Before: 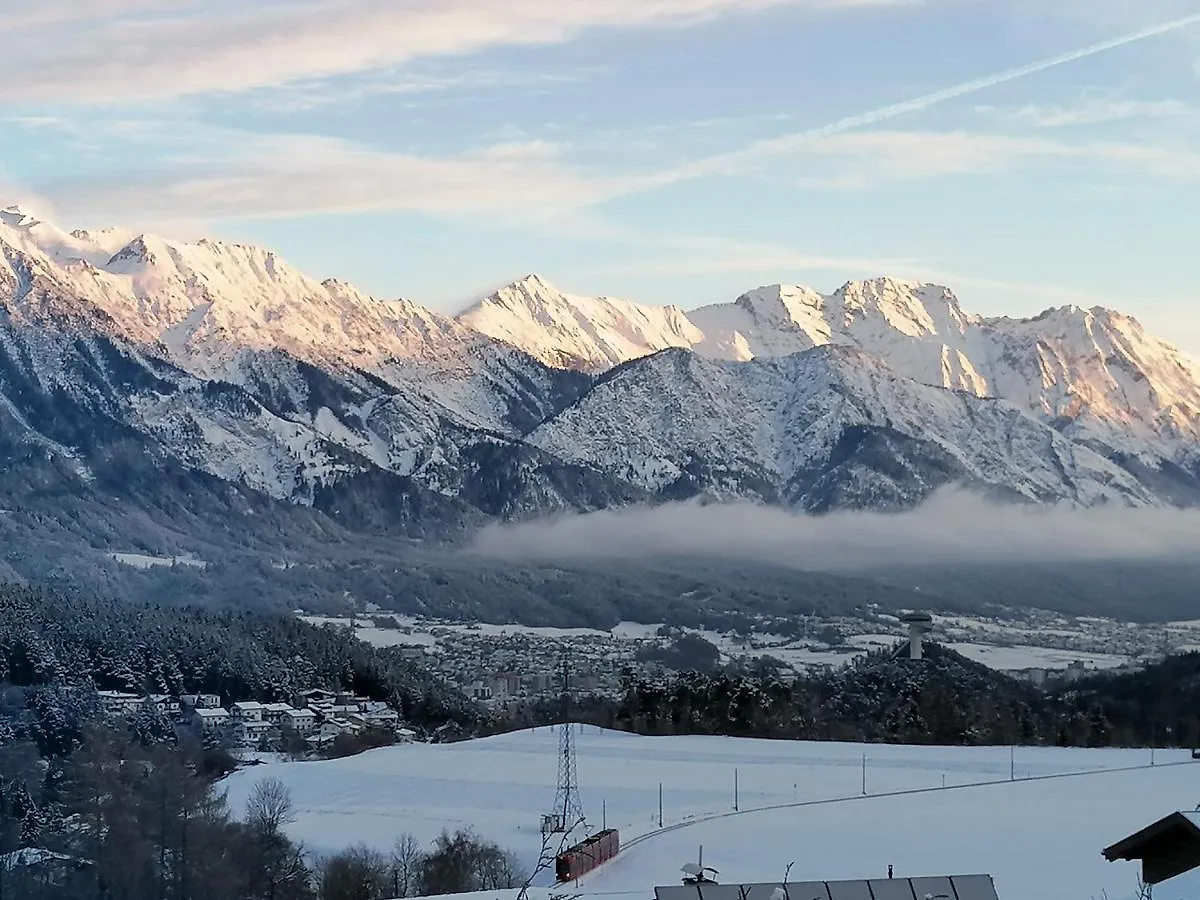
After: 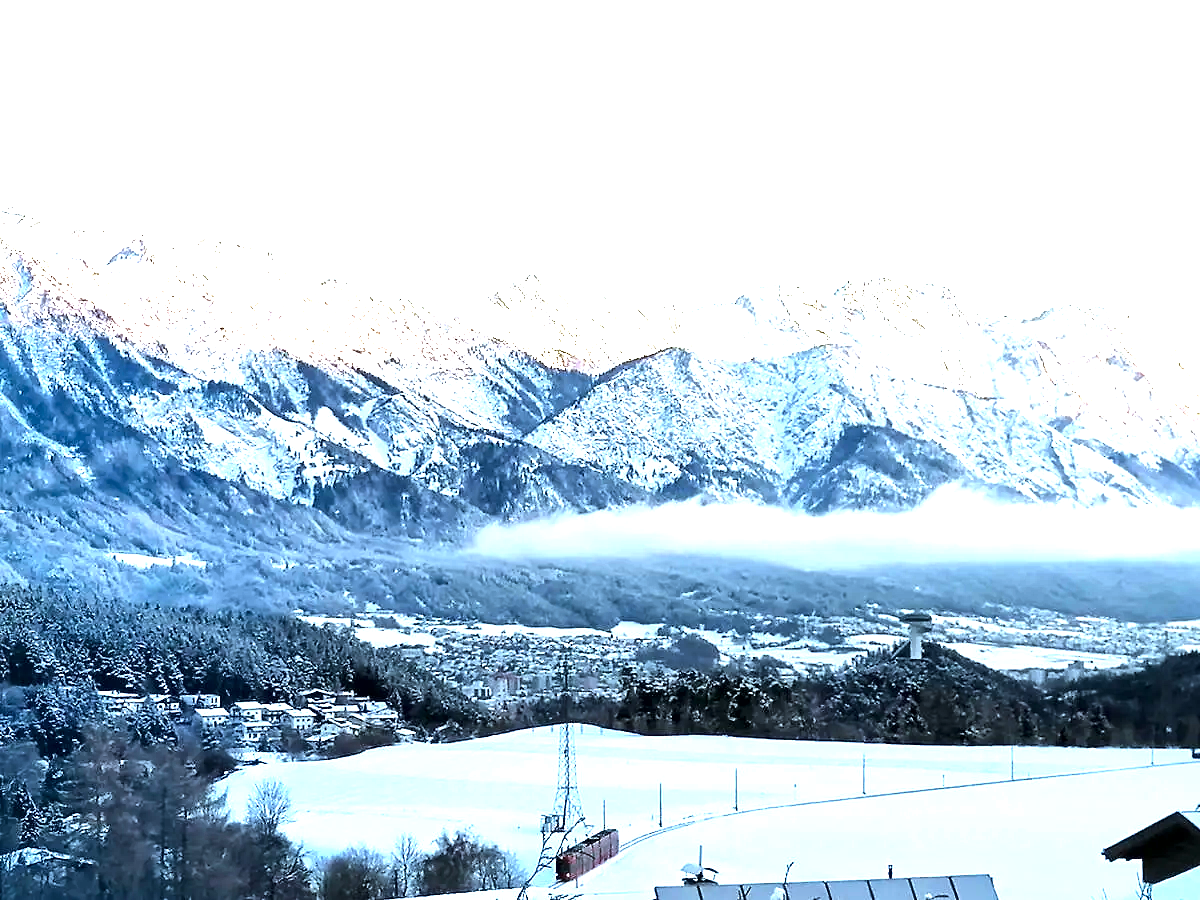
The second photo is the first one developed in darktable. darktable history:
local contrast: mode bilateral grid, contrast 20, coarseness 20, detail 150%, midtone range 0.2
exposure: black level correction 0, exposure 1.5 EV, compensate highlight preservation false
color calibration: illuminant F (fluorescent), F source F9 (Cool White Deluxe 4150 K) – high CRI, x 0.374, y 0.373, temperature 4158.34 K
tone equalizer: -8 EV -0.75 EV, -7 EV -0.7 EV, -6 EV -0.6 EV, -5 EV -0.4 EV, -3 EV 0.4 EV, -2 EV 0.6 EV, -1 EV 0.7 EV, +0 EV 0.75 EV, edges refinement/feathering 500, mask exposure compensation -1.57 EV, preserve details no
